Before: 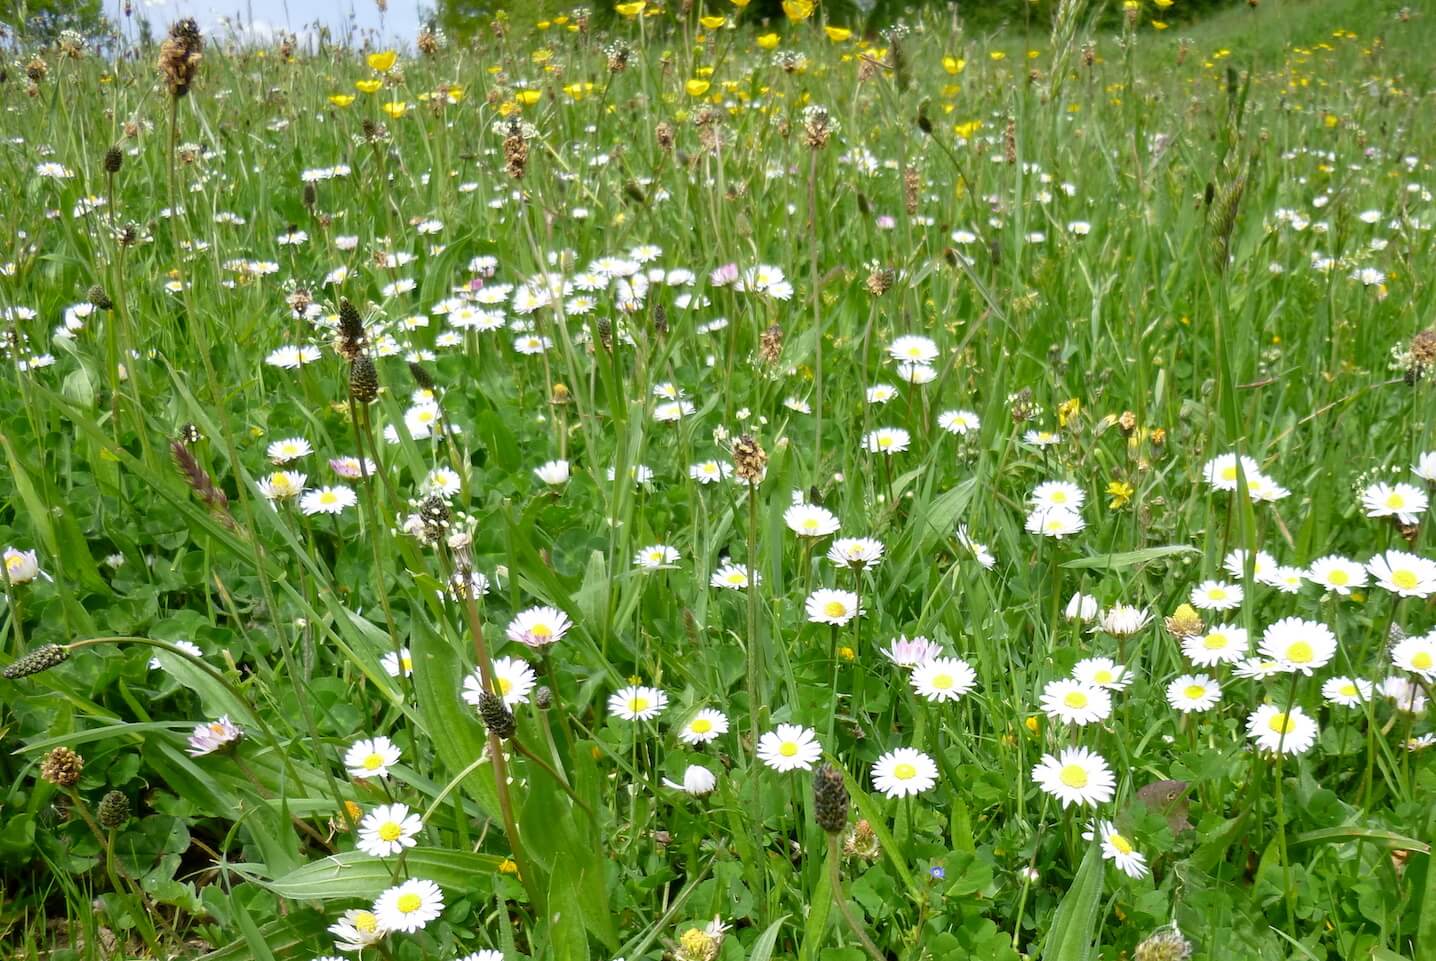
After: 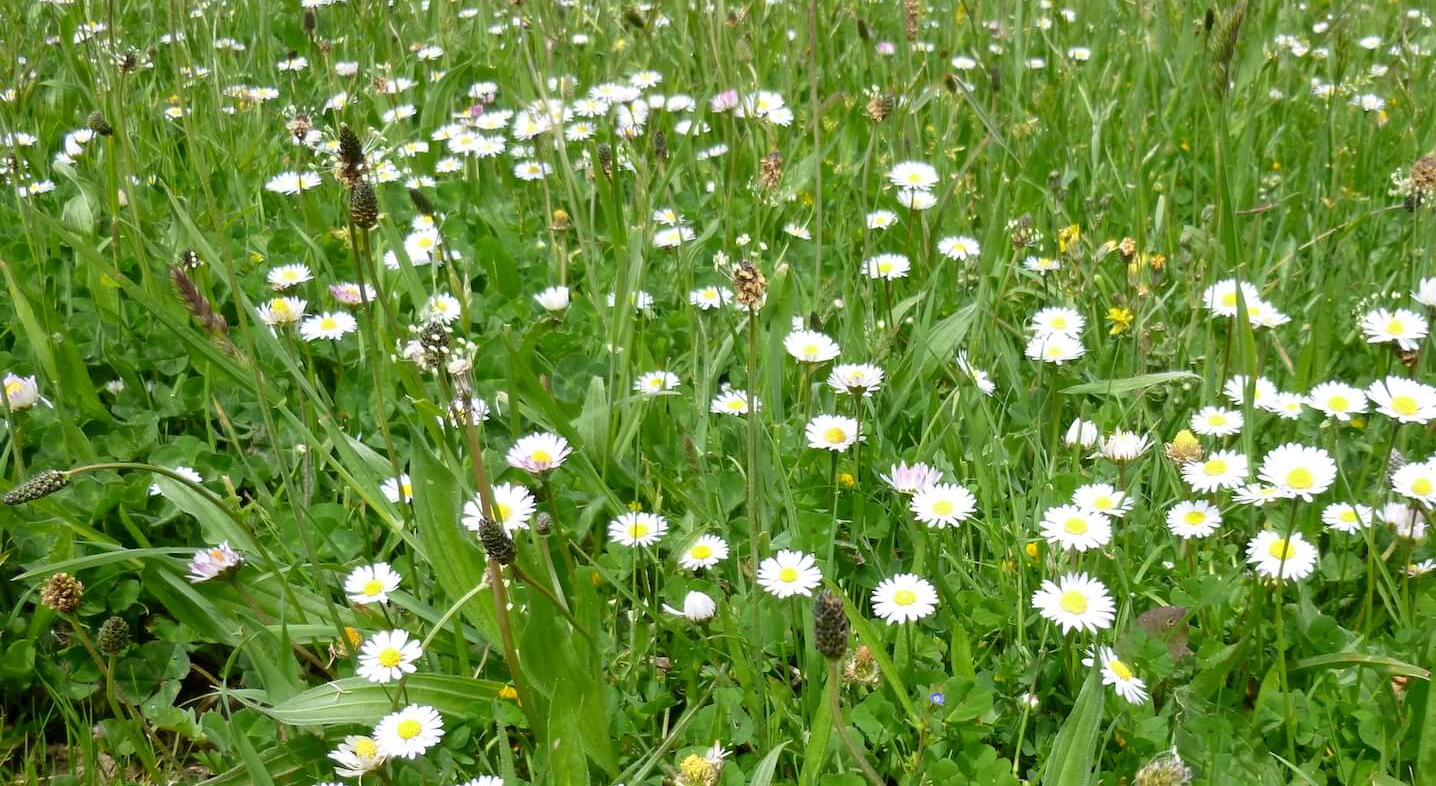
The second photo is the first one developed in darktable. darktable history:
crop and rotate: top 18.128%
